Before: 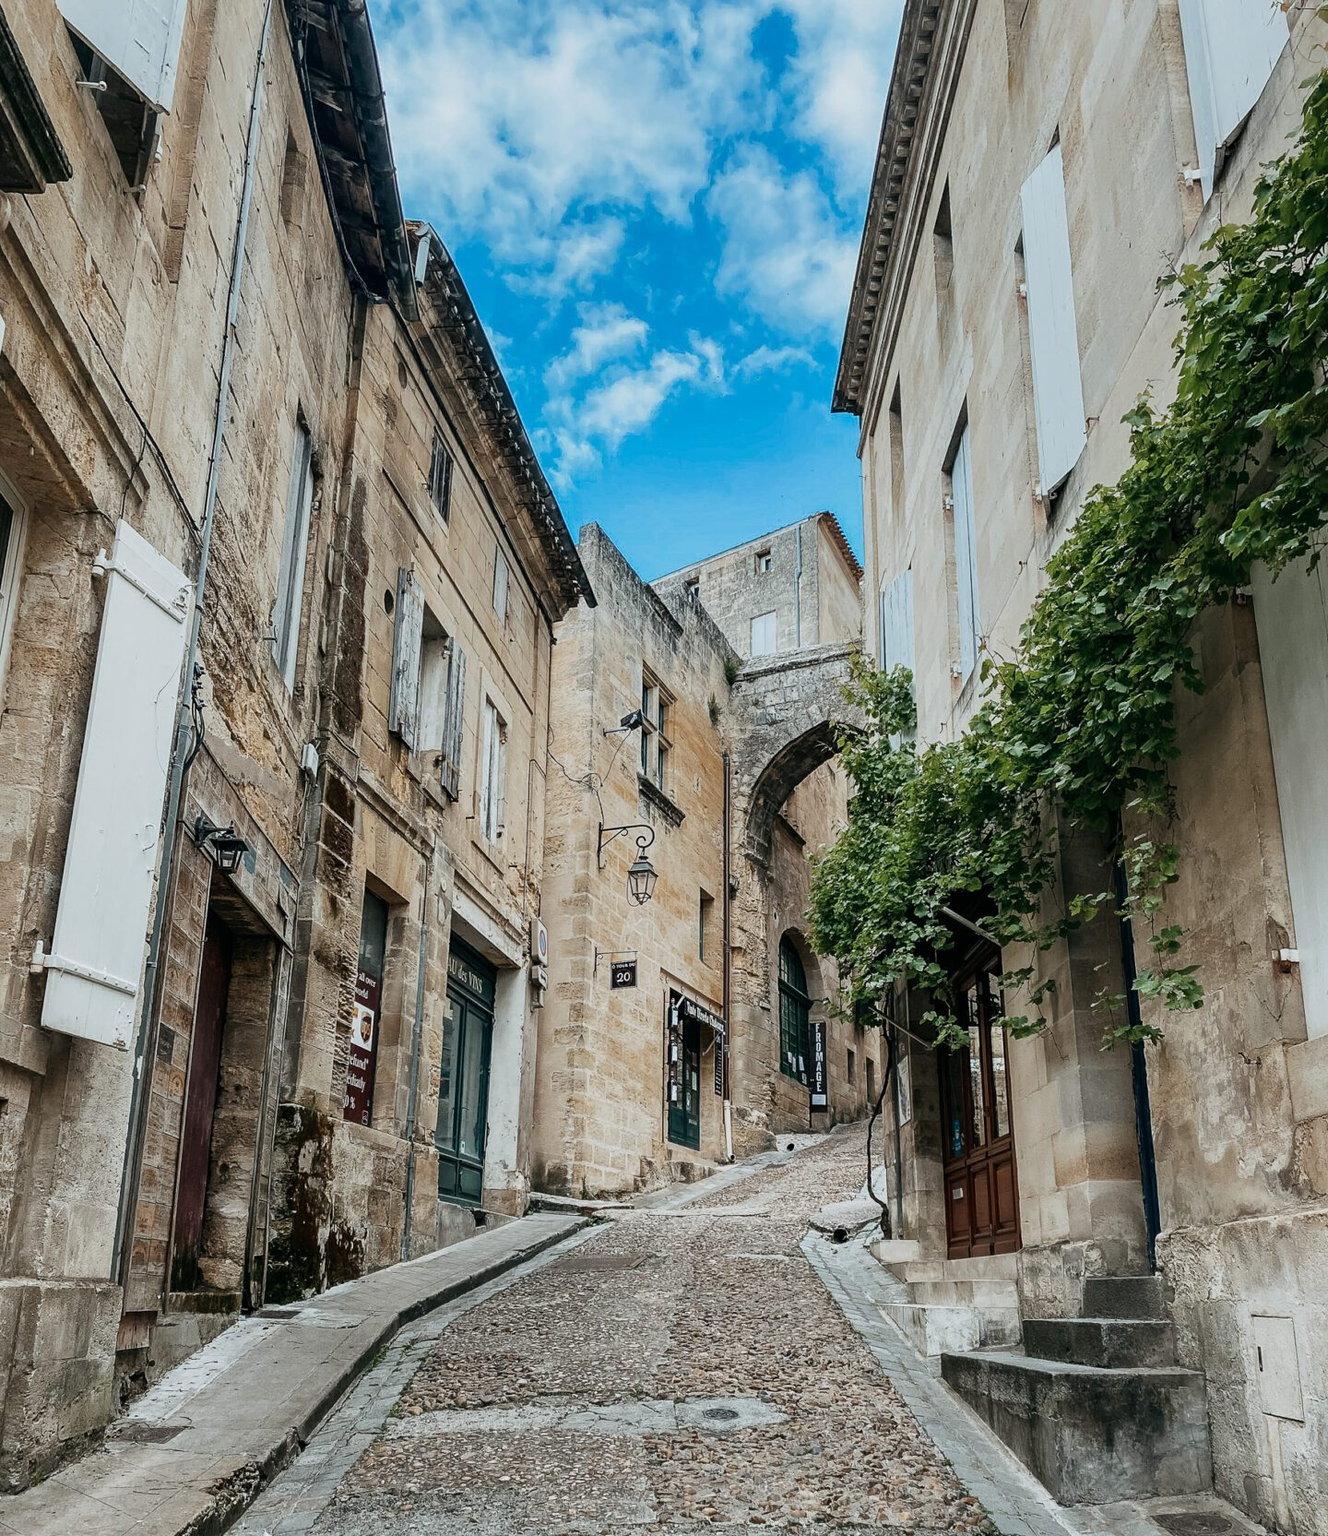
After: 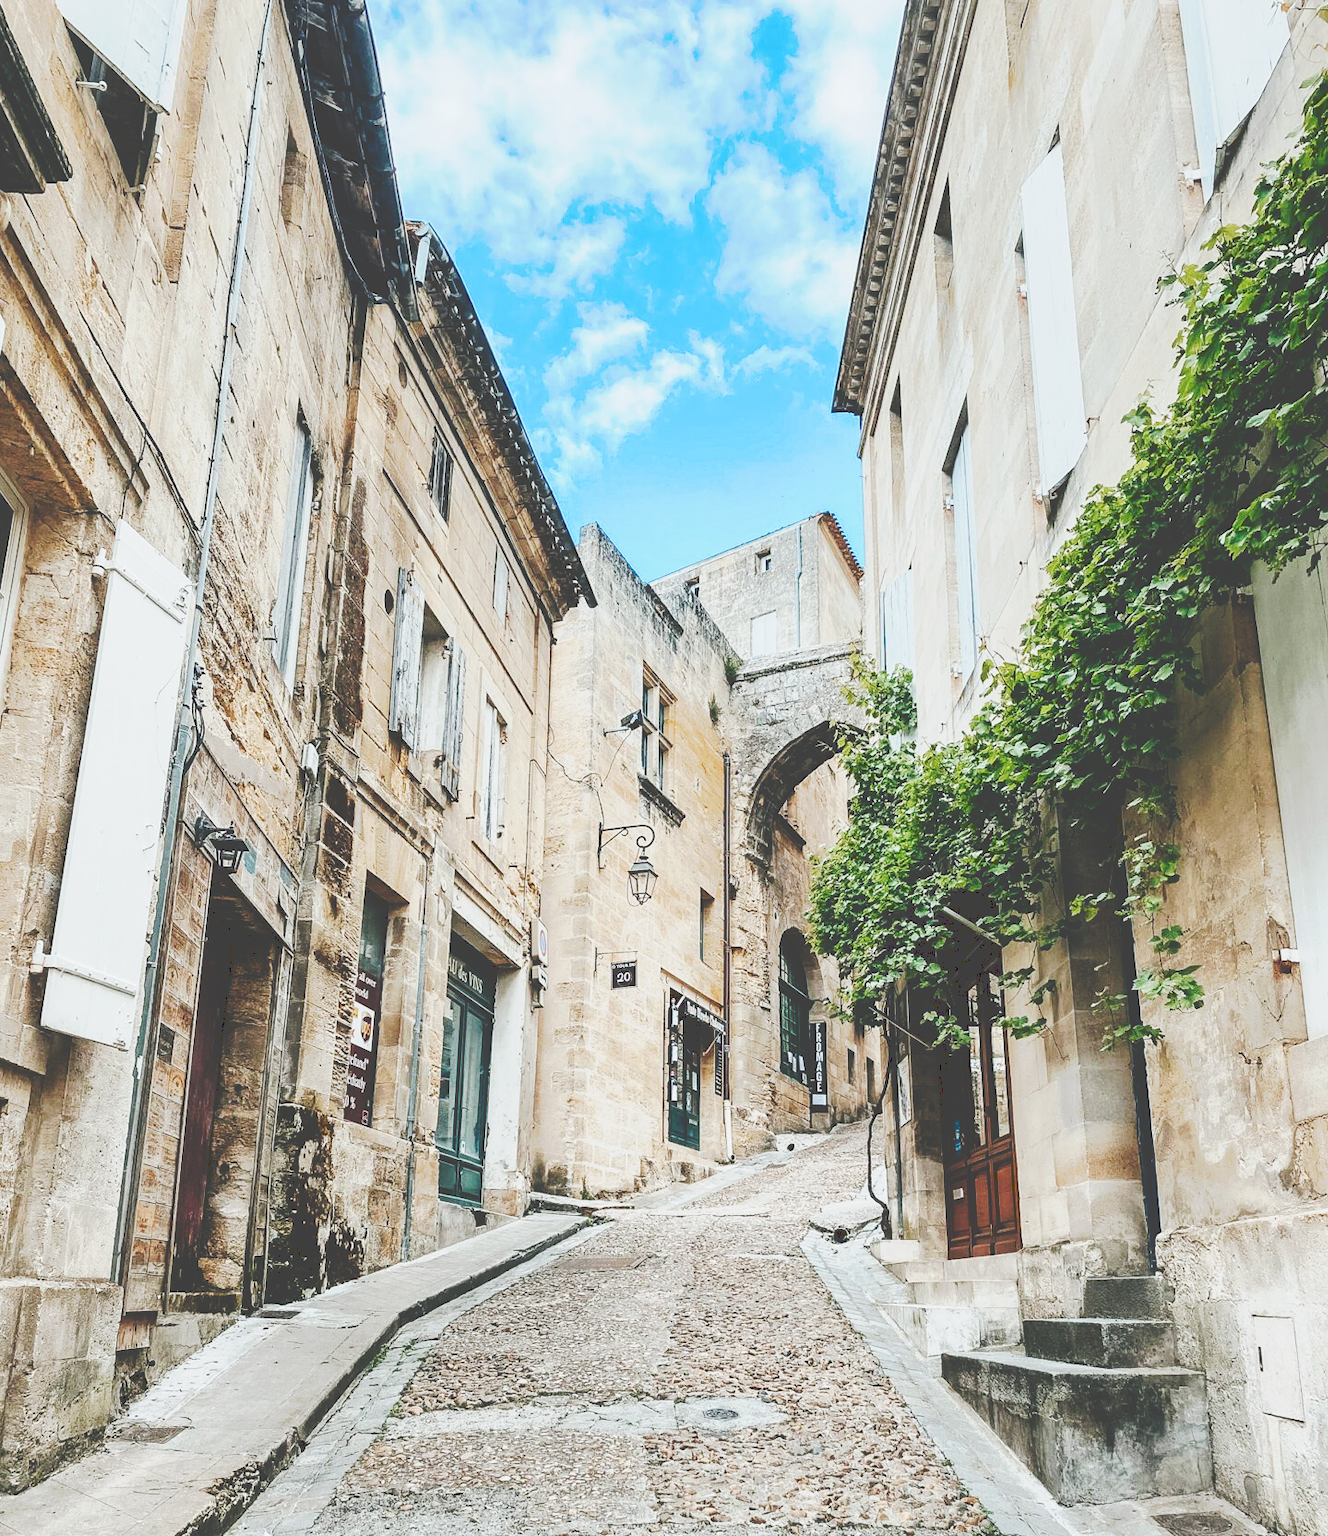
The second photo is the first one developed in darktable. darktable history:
base curve: curves: ch0 [(0, 0) (0, 0.001) (0.001, 0.001) (0.004, 0.002) (0.007, 0.004) (0.015, 0.013) (0.033, 0.045) (0.052, 0.096) (0.075, 0.17) (0.099, 0.241) (0.163, 0.42) (0.219, 0.55) (0.259, 0.616) (0.327, 0.722) (0.365, 0.765) (0.522, 0.873) (0.547, 0.881) (0.689, 0.919) (0.826, 0.952) (1, 1)], preserve colors none
tone curve: curves: ch0 [(0, 0) (0.003, 0.264) (0.011, 0.264) (0.025, 0.265) (0.044, 0.269) (0.069, 0.273) (0.1, 0.28) (0.136, 0.292) (0.177, 0.309) (0.224, 0.336) (0.277, 0.371) (0.335, 0.412) (0.399, 0.469) (0.468, 0.533) (0.543, 0.595) (0.623, 0.66) (0.709, 0.73) (0.801, 0.8) (0.898, 0.854) (1, 1)], preserve colors none
contrast brightness saturation: contrast 0.04, saturation 0.16
